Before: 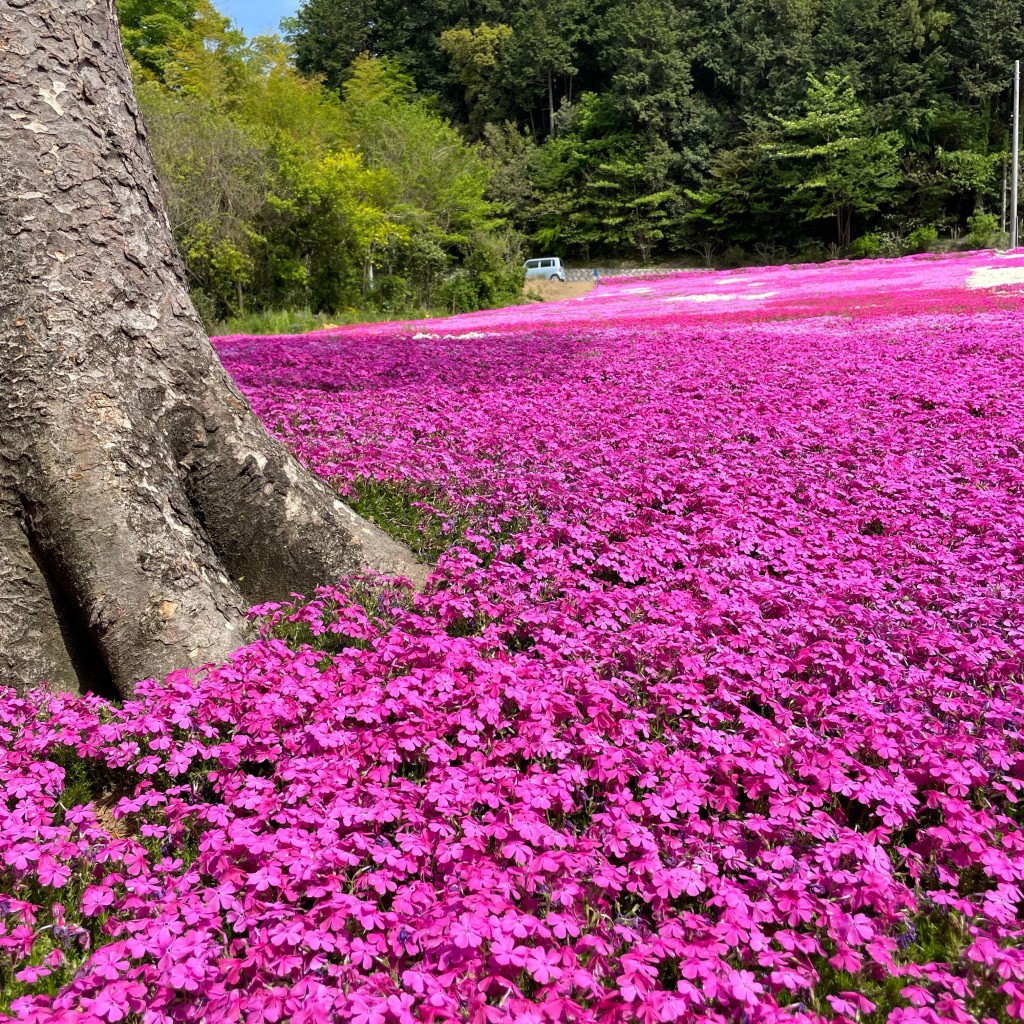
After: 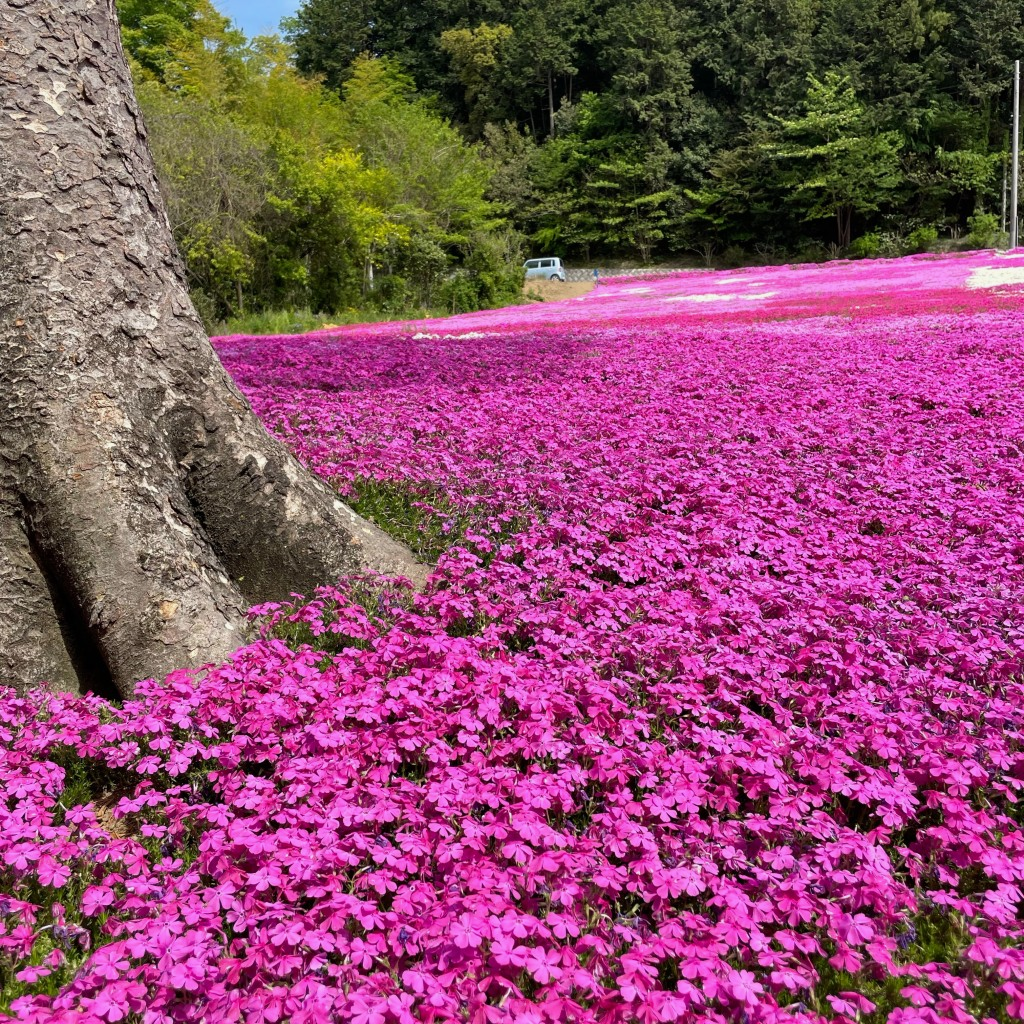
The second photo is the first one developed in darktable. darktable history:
exposure: exposure -0.111 EV, compensate exposure bias true, compensate highlight preservation false
